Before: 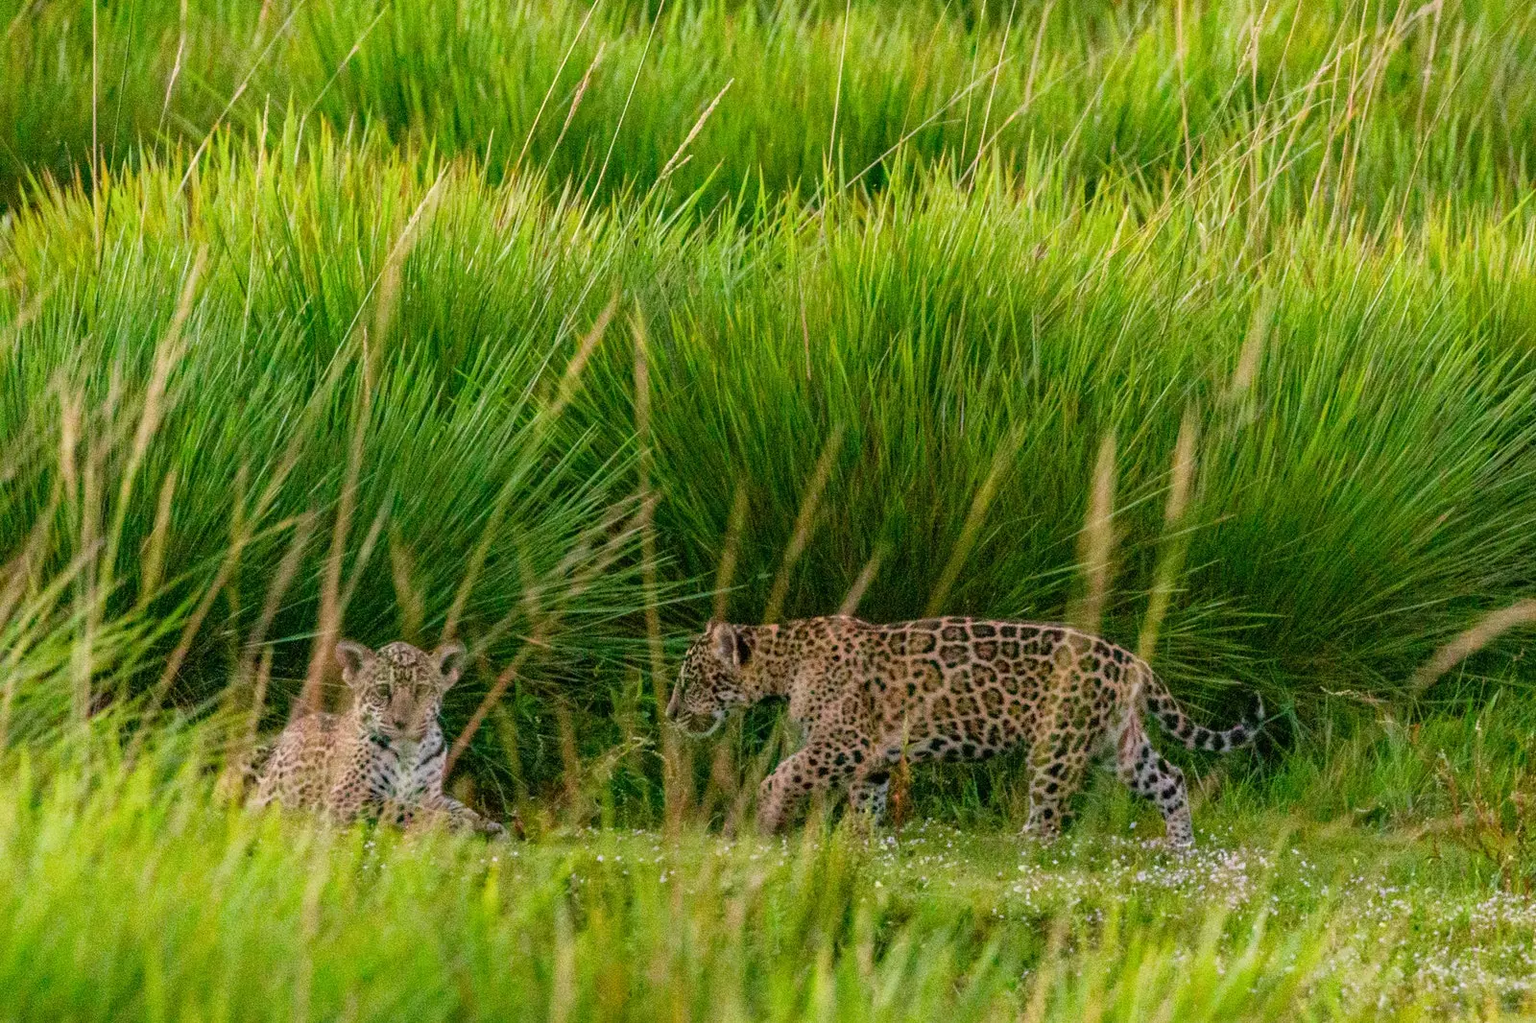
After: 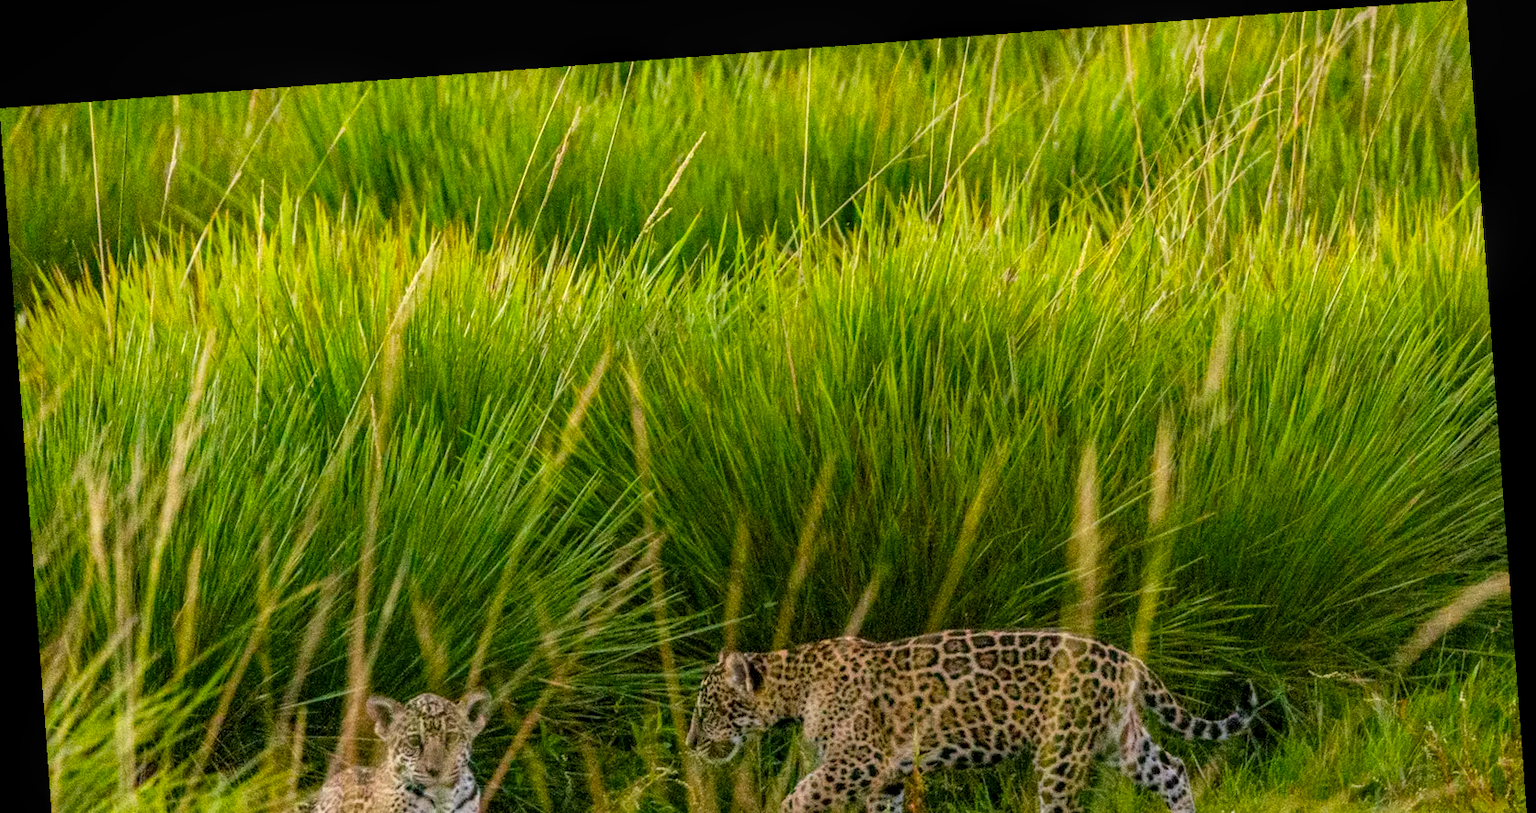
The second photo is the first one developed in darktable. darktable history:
crop: bottom 24.967%
white balance: emerald 1
vibrance: vibrance 14%
local contrast: on, module defaults
rotate and perspective: rotation -4.25°, automatic cropping off
color contrast: green-magenta contrast 0.85, blue-yellow contrast 1.25, unbound 0
